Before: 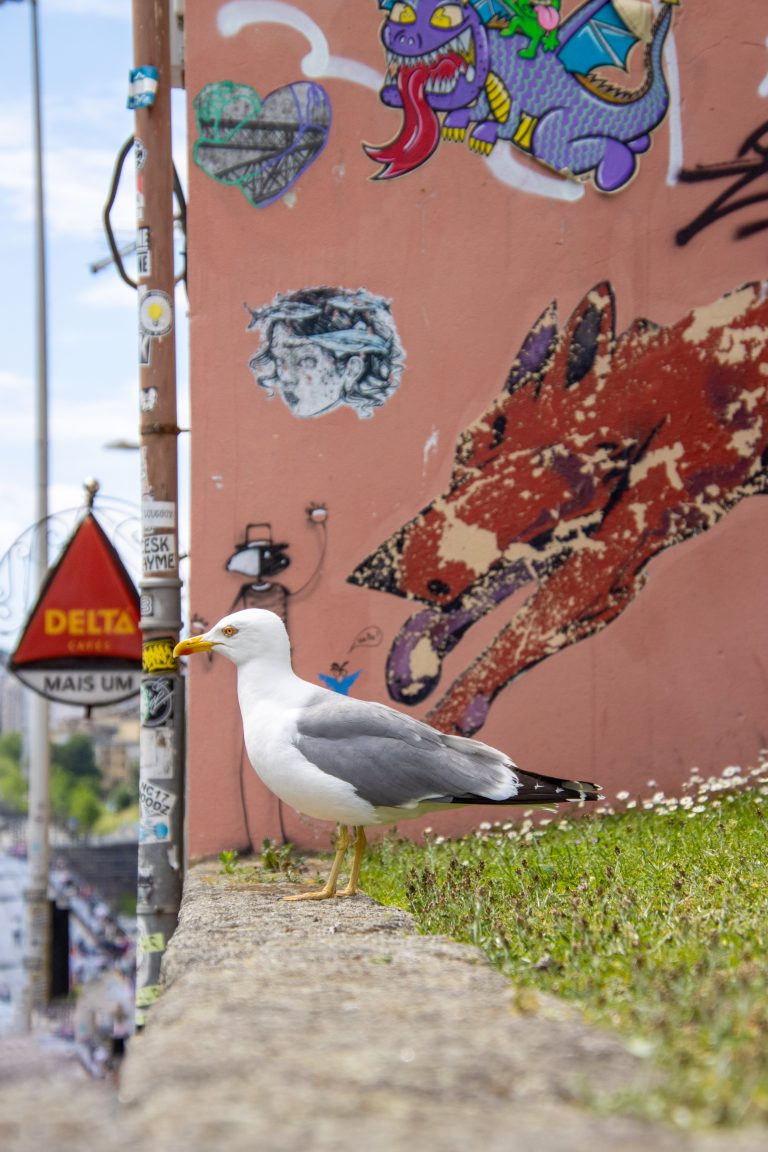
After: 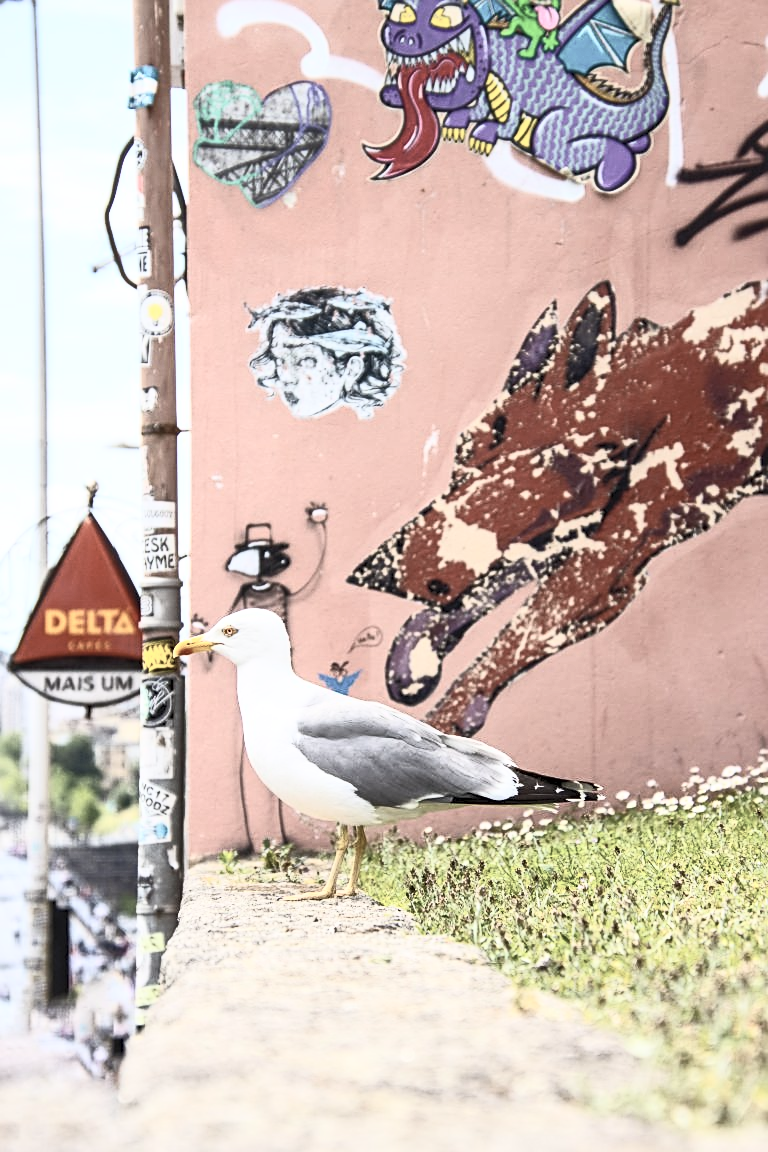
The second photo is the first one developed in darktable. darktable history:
sharpen: on, module defaults
contrast brightness saturation: contrast 0.587, brightness 0.57, saturation -0.348
